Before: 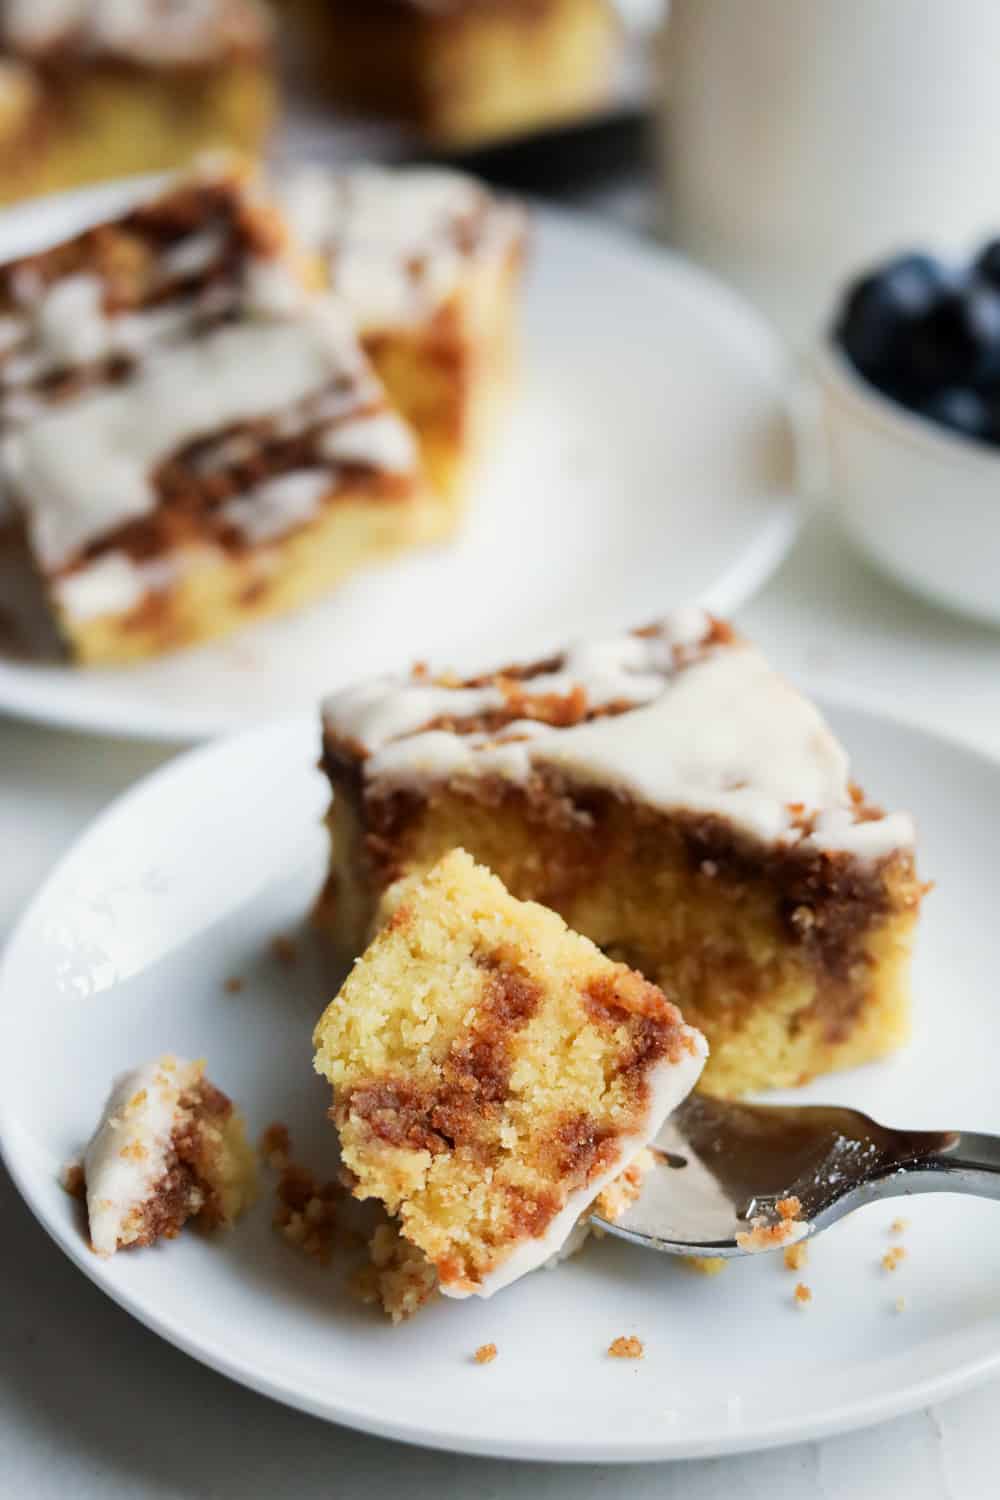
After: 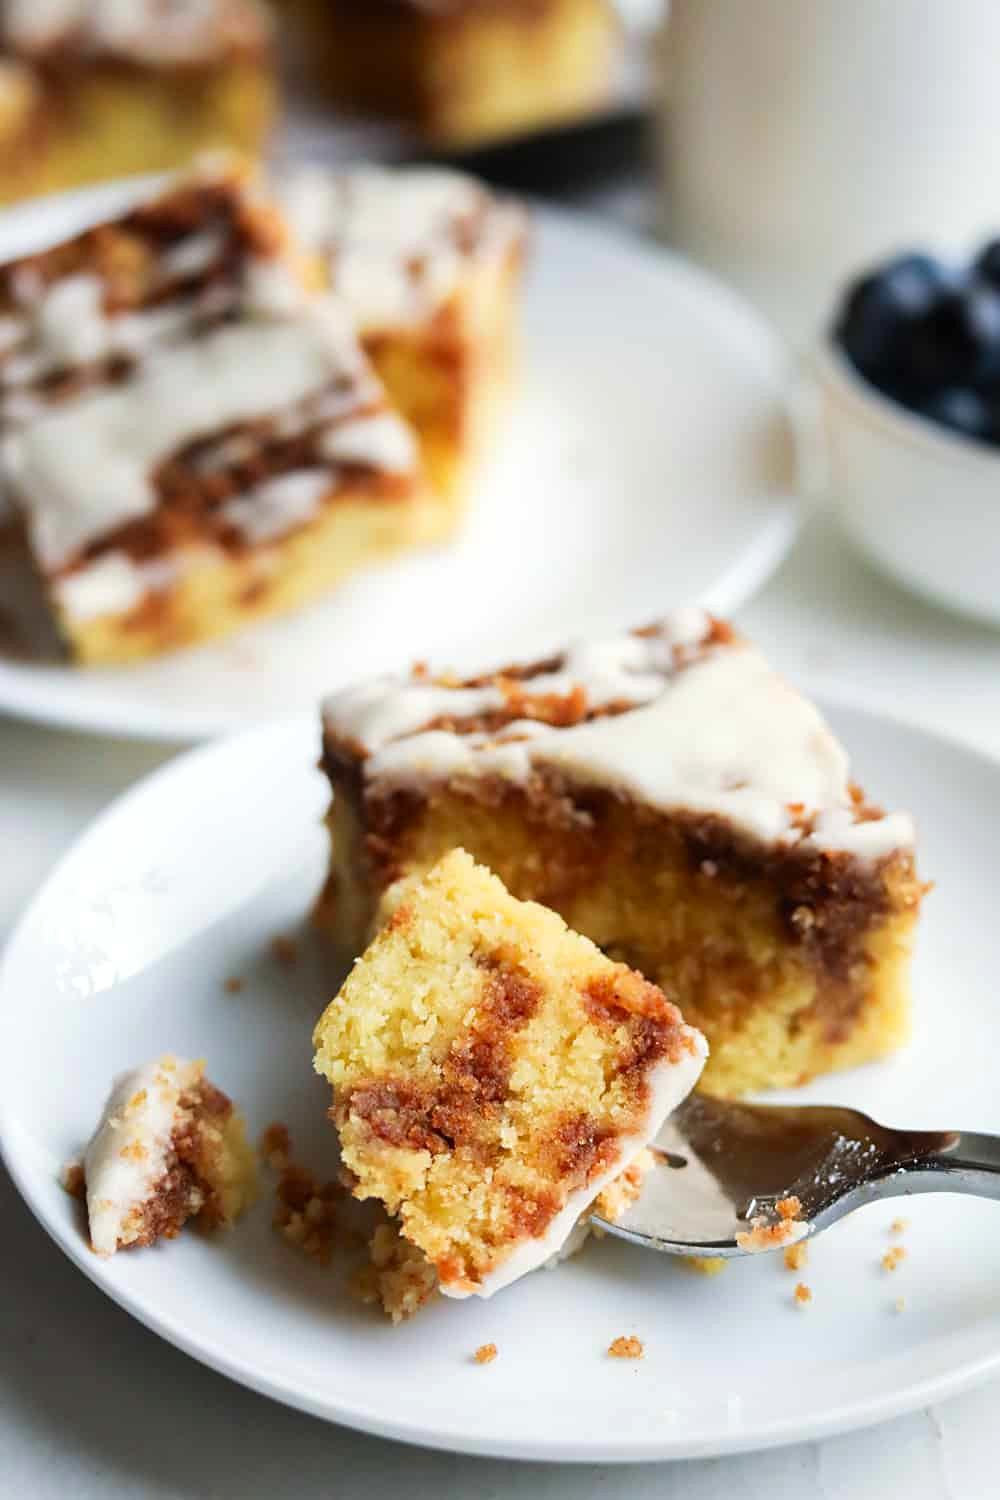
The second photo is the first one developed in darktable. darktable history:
exposure: black level correction 0, exposure 0.199 EV, compensate highlight preservation false
contrast brightness saturation: contrast -0.02, brightness -0.006, saturation 0.039
color zones: curves: ch1 [(0, 0.513) (0.143, 0.524) (0.286, 0.511) (0.429, 0.506) (0.571, 0.503) (0.714, 0.503) (0.857, 0.508) (1, 0.513)]
sharpen: amount 0.209
